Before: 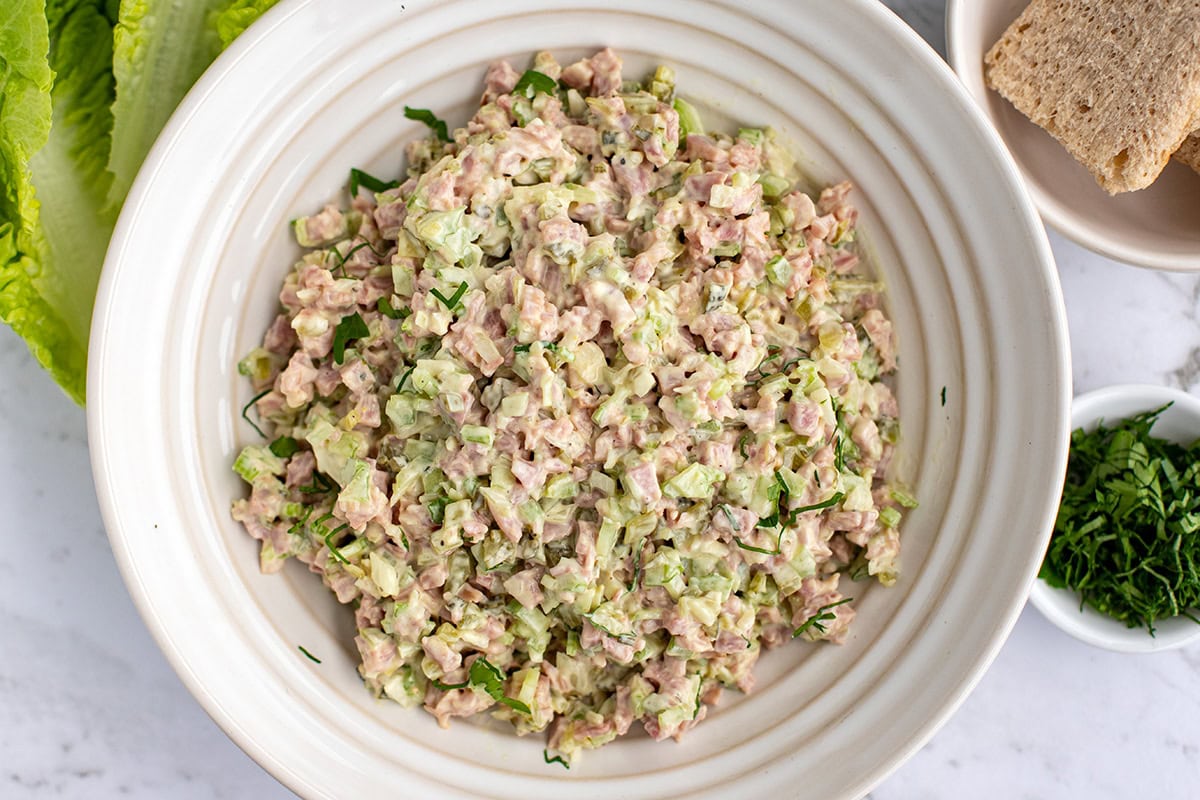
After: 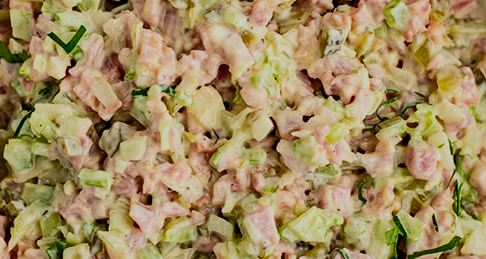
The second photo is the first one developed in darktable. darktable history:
contrast brightness saturation: contrast 0.124, brightness -0.121, saturation 0.197
filmic rgb: black relative exposure -7.23 EV, white relative exposure 5.36 EV, hardness 3.02, color science v6 (2022)
crop: left 31.867%, top 32.004%, right 27.613%, bottom 35.56%
